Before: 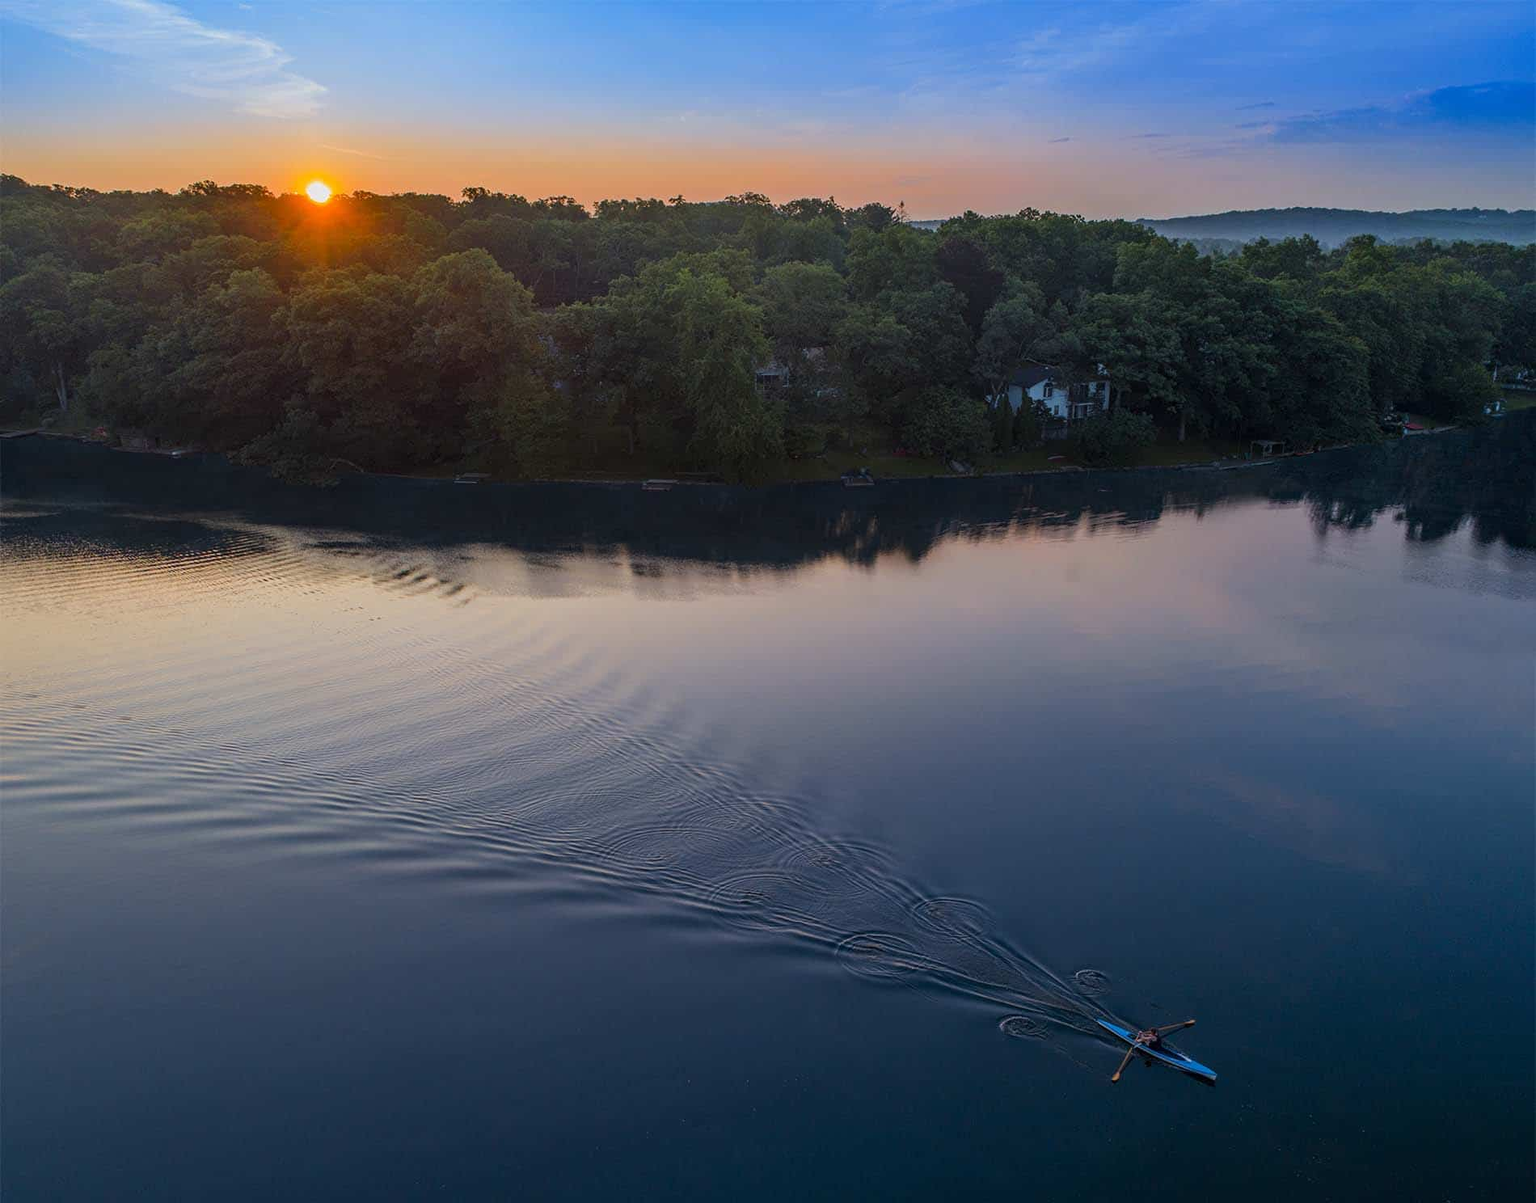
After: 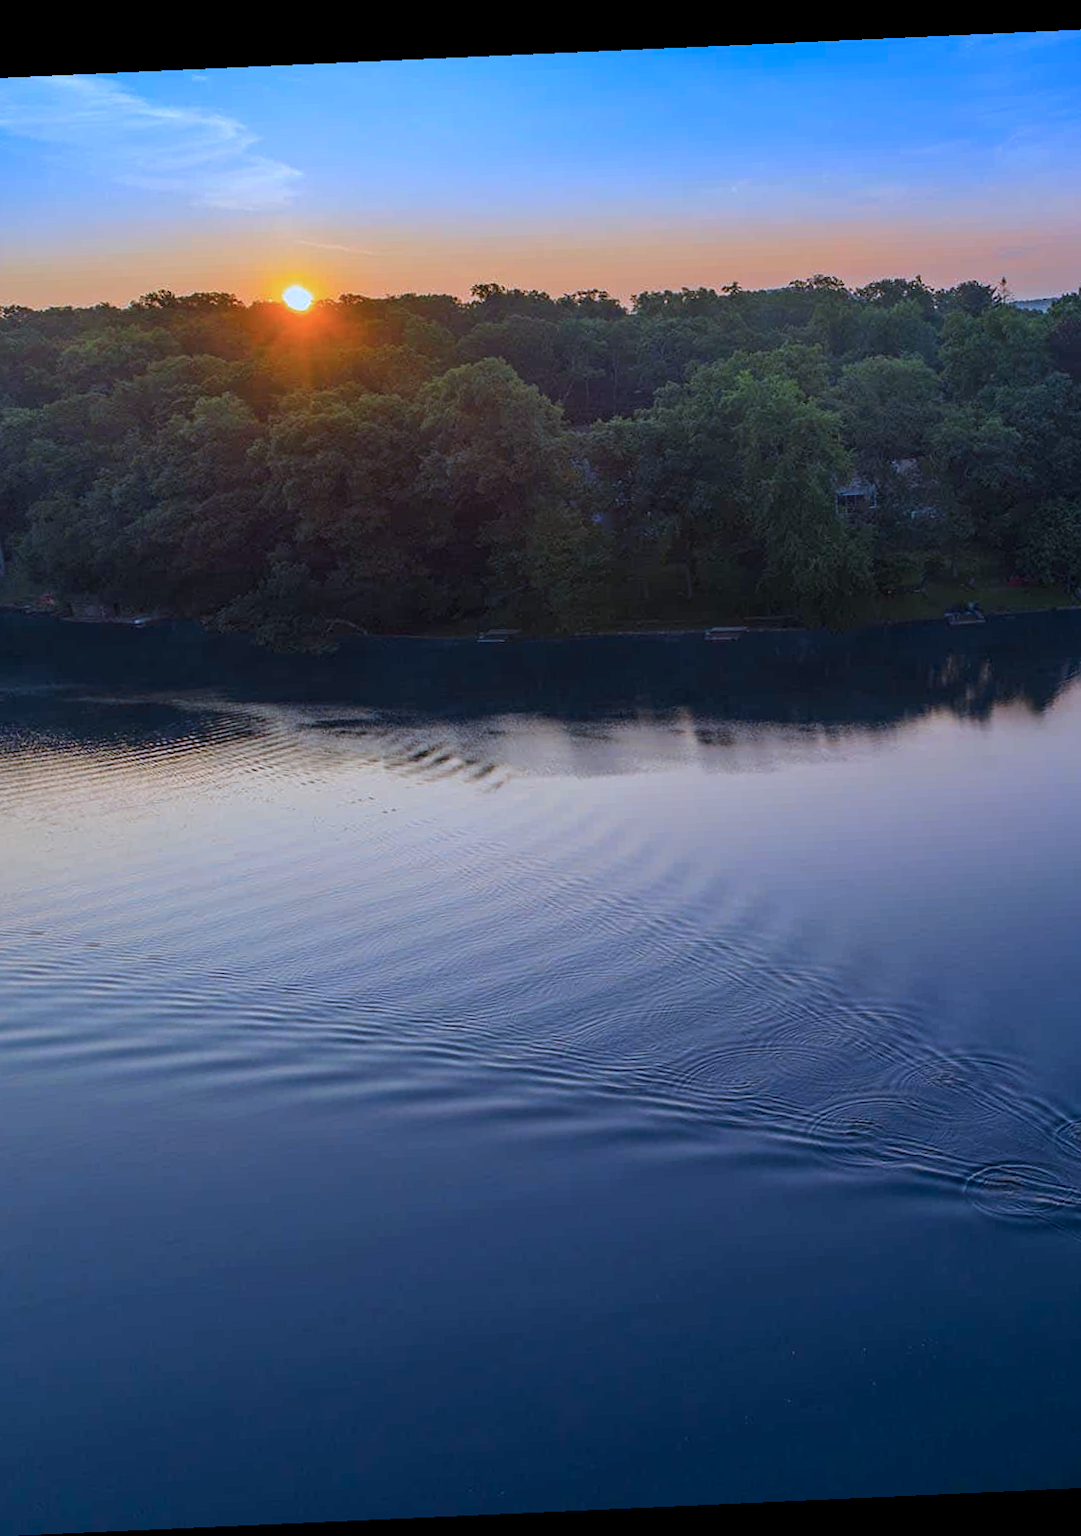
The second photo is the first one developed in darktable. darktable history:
crop: left 5.114%, right 38.589%
color calibration: illuminant custom, x 0.39, y 0.392, temperature 3856.94 K
rotate and perspective: rotation -2.56°, automatic cropping off
